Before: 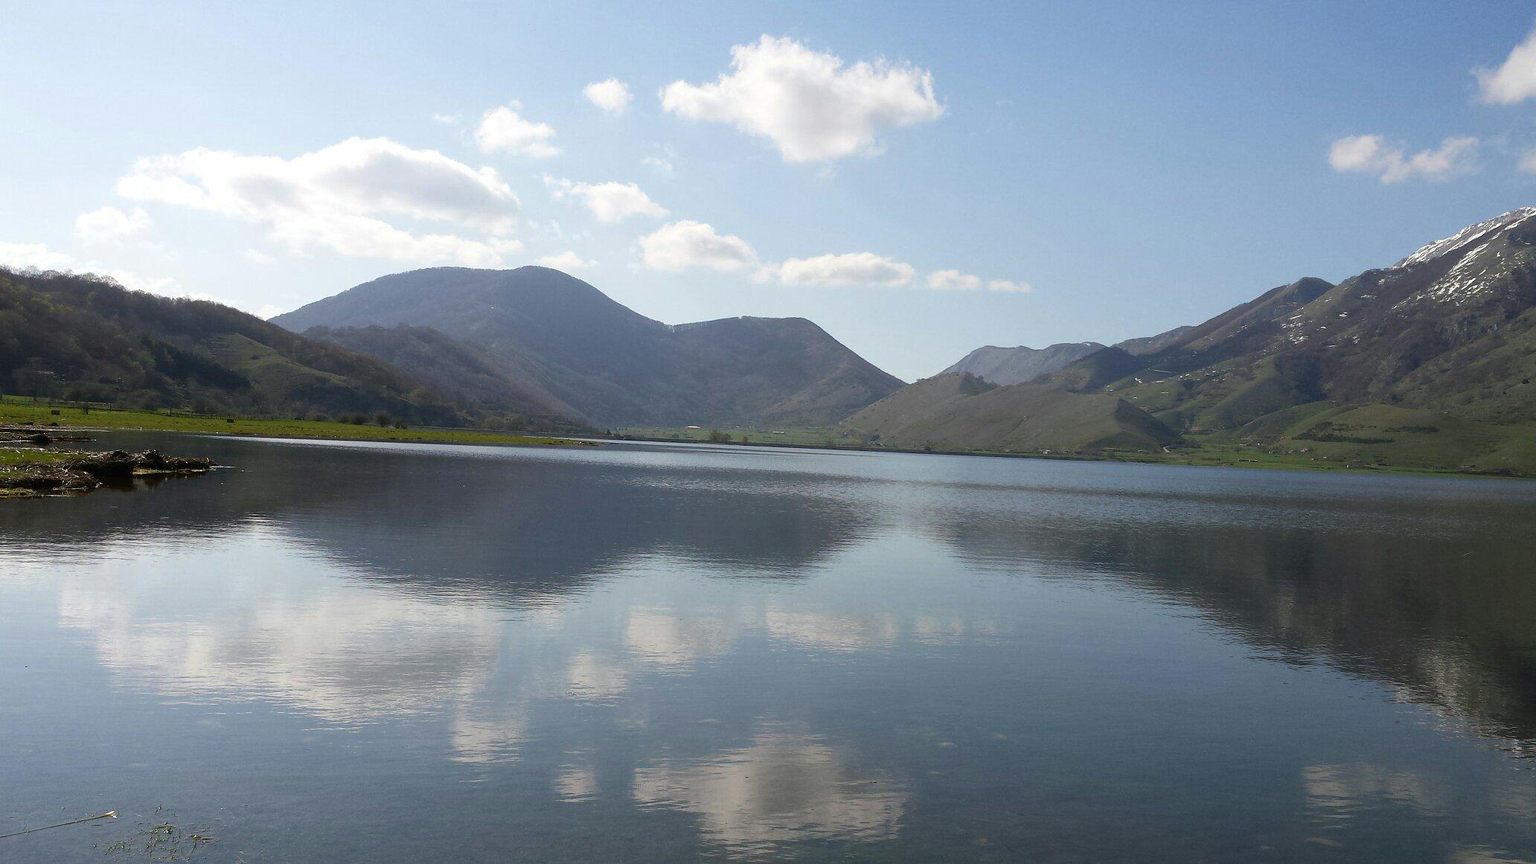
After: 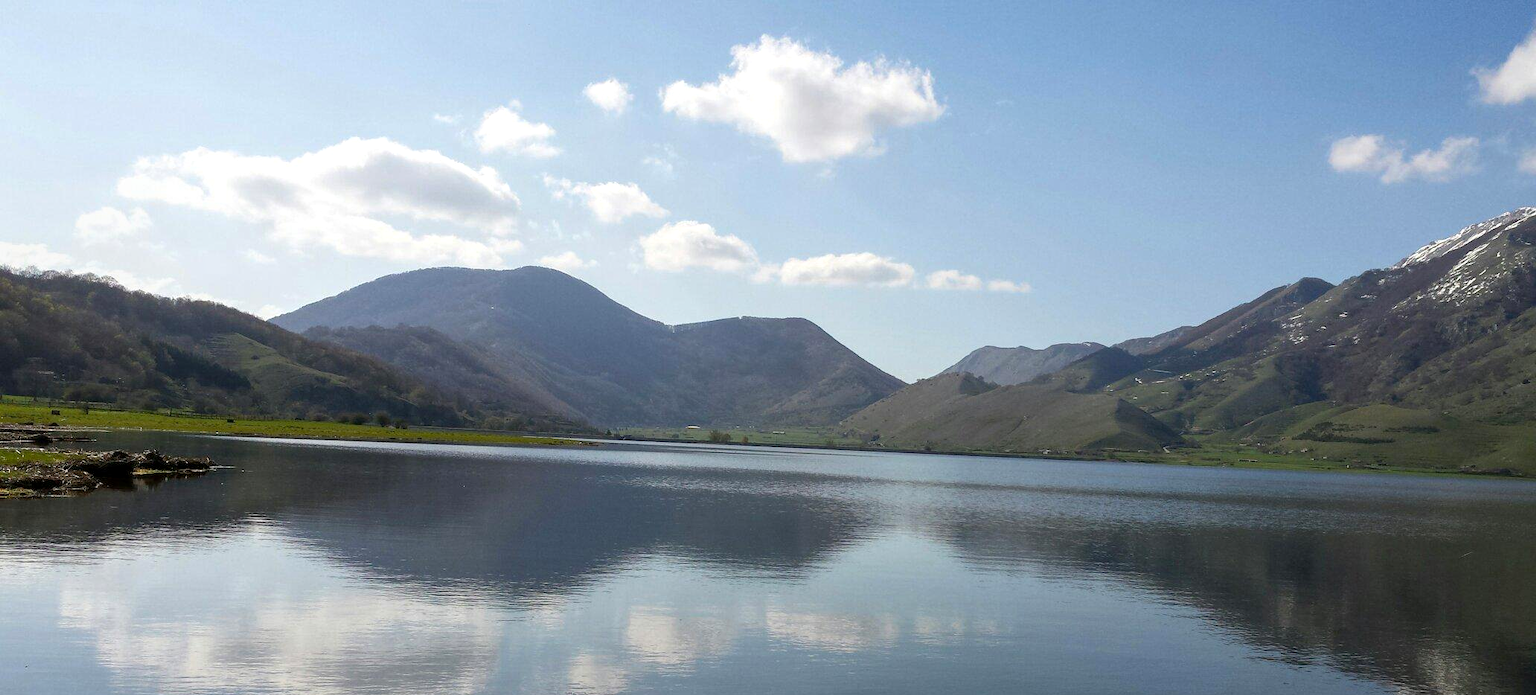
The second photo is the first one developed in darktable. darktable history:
color balance rgb: linear chroma grading › global chroma 14.985%, perceptual saturation grading › global saturation 0.008%
local contrast: detail 130%
crop: bottom 19.527%
